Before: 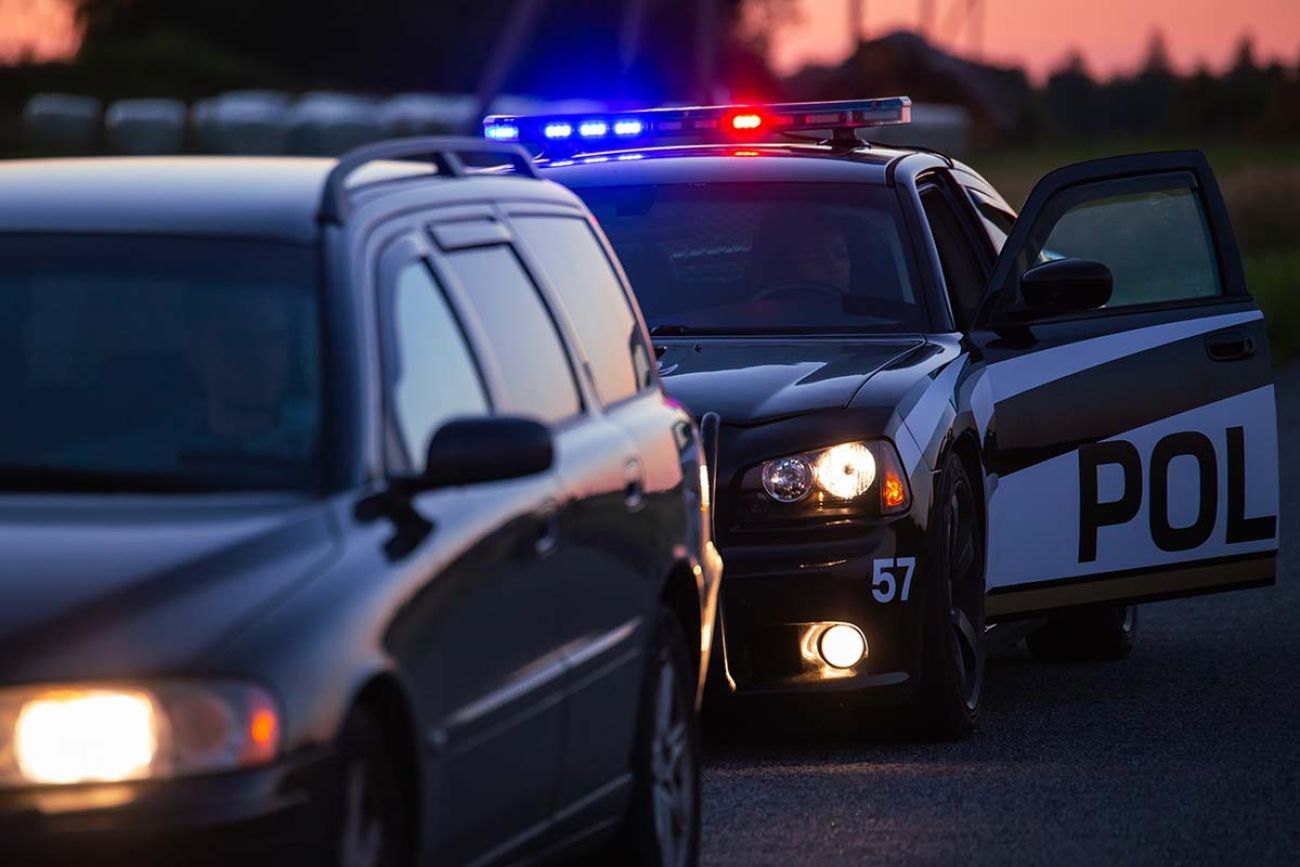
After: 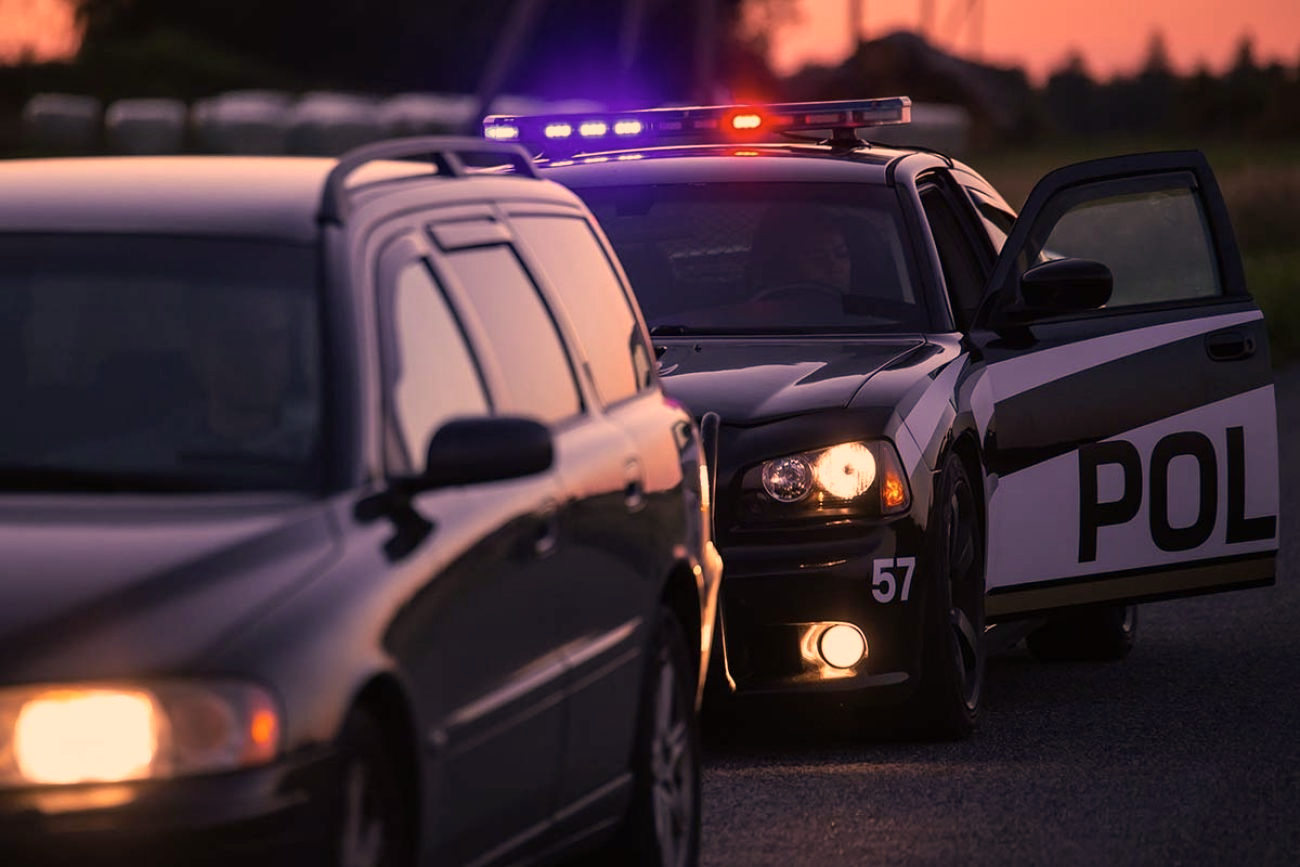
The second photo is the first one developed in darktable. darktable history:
color correction: highlights a* 39.72, highlights b* 39.6, saturation 0.69
